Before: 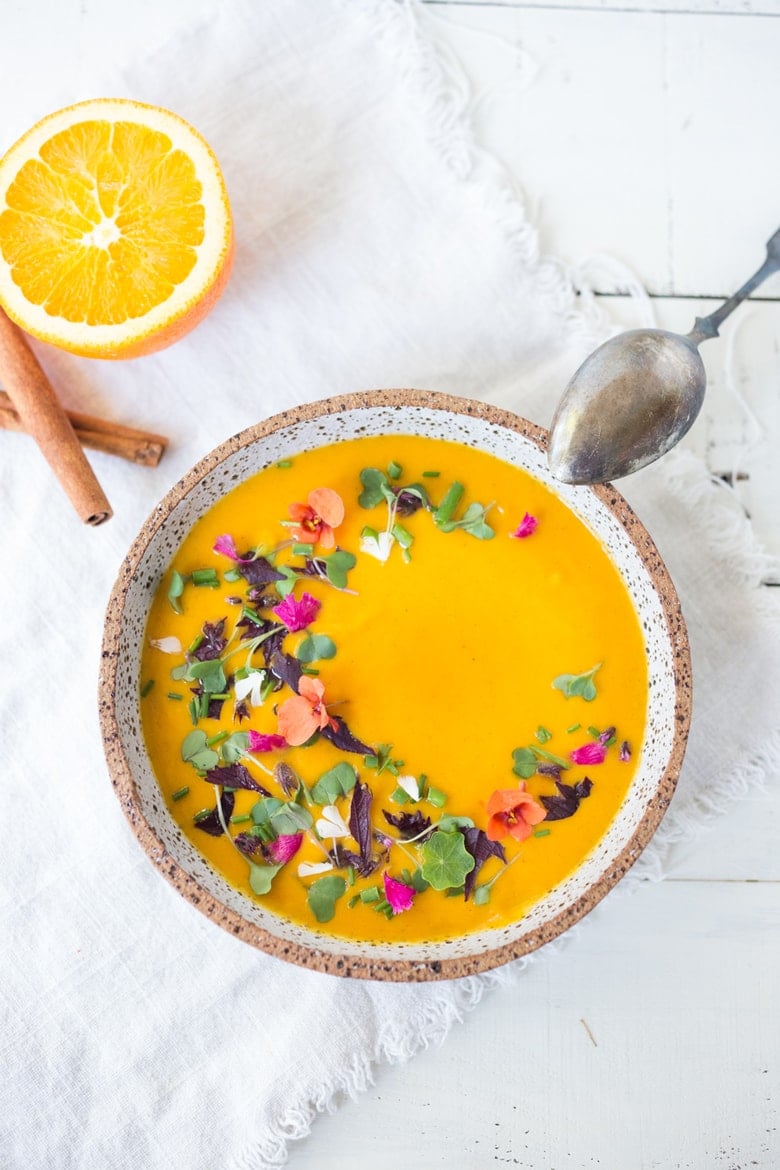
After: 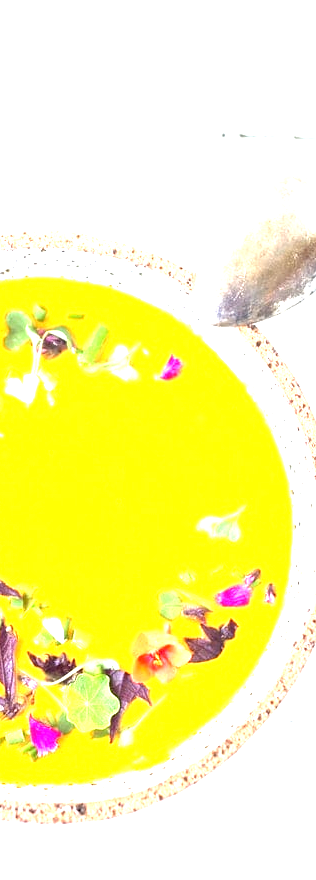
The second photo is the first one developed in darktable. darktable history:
exposure: black level correction 0, exposure 1.988 EV, compensate highlight preservation false
crop: left 45.55%, top 13.541%, right 13.928%, bottom 10.086%
